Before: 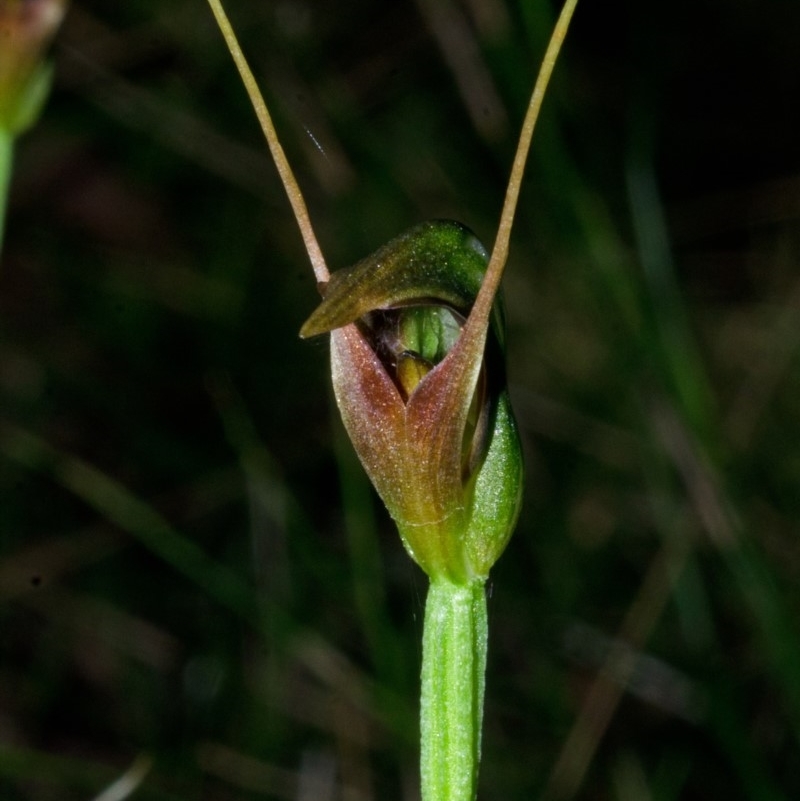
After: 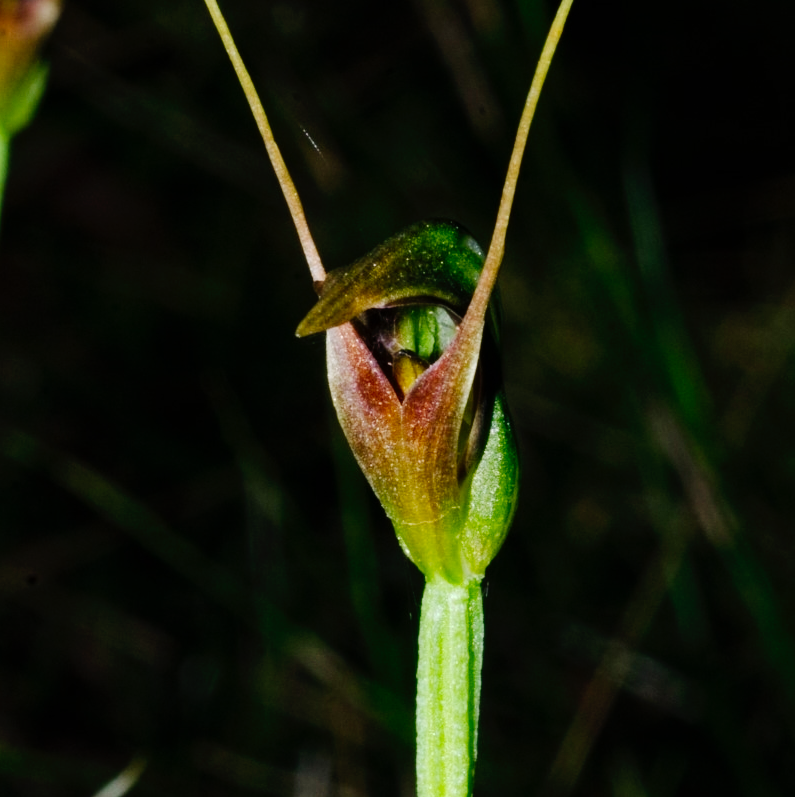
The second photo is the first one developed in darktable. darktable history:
tone curve: curves: ch0 [(0, 0) (0.003, 0.002) (0.011, 0.006) (0.025, 0.012) (0.044, 0.021) (0.069, 0.027) (0.1, 0.035) (0.136, 0.06) (0.177, 0.108) (0.224, 0.173) (0.277, 0.26) (0.335, 0.353) (0.399, 0.453) (0.468, 0.555) (0.543, 0.641) (0.623, 0.724) (0.709, 0.792) (0.801, 0.857) (0.898, 0.918) (1, 1)], preserve colors none
crop and rotate: left 0.614%, top 0.179%, bottom 0.309%
